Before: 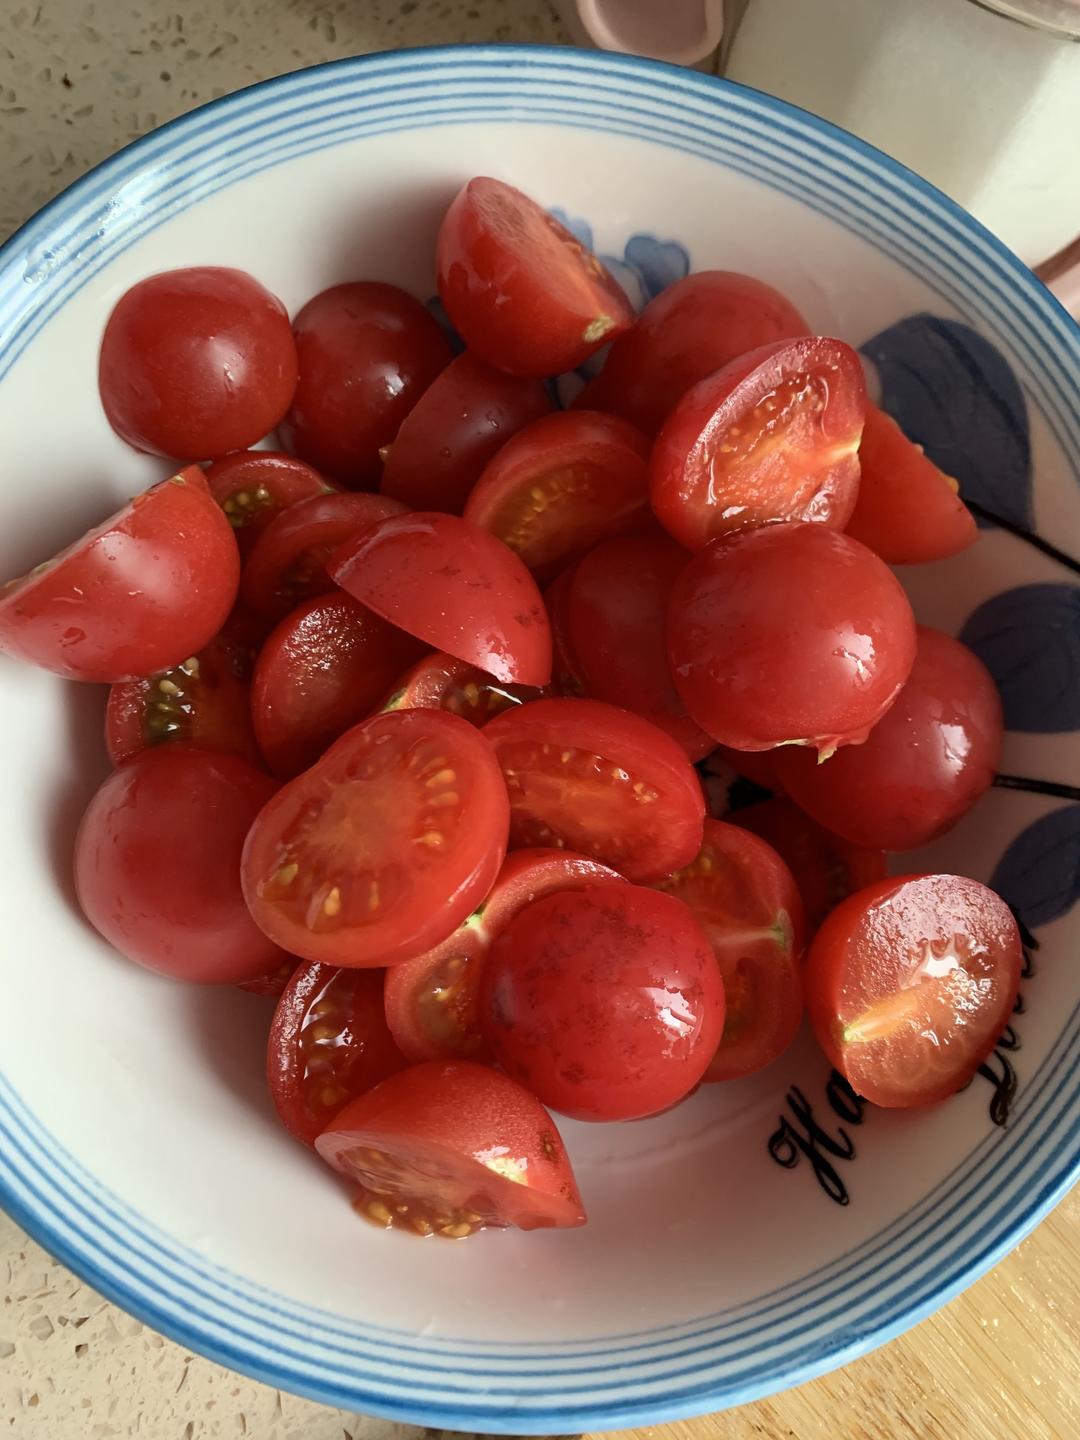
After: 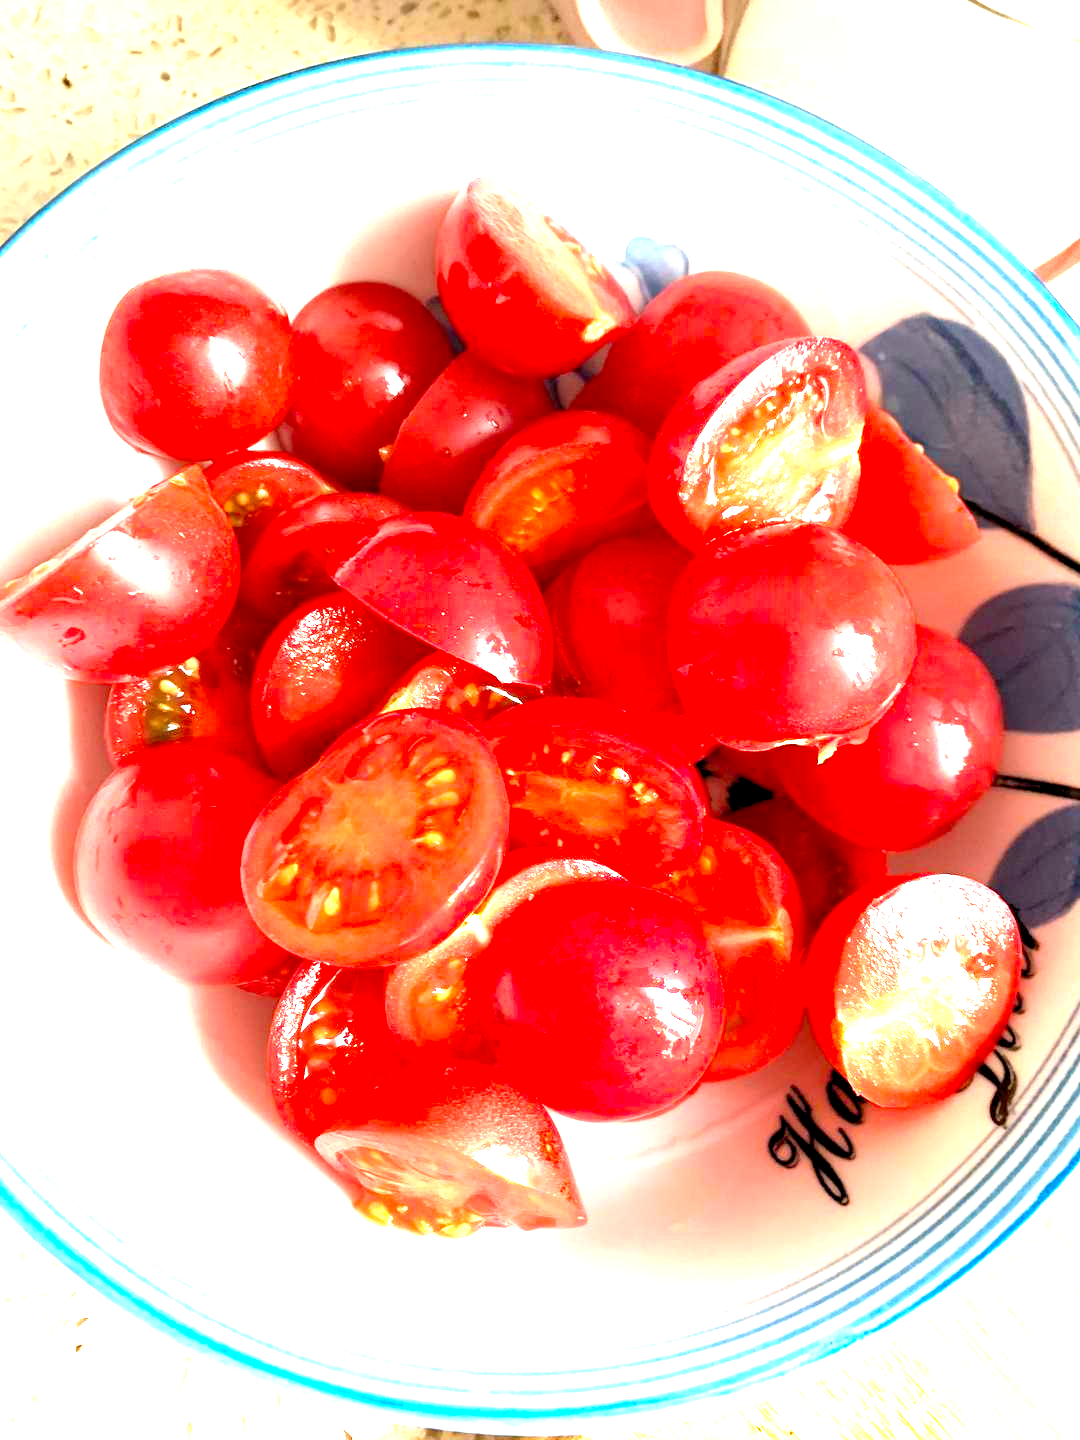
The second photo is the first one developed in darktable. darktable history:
levels: levels [0, 0.394, 0.787]
exposure: black level correction 0.001, exposure 2 EV, compensate highlight preservation false
